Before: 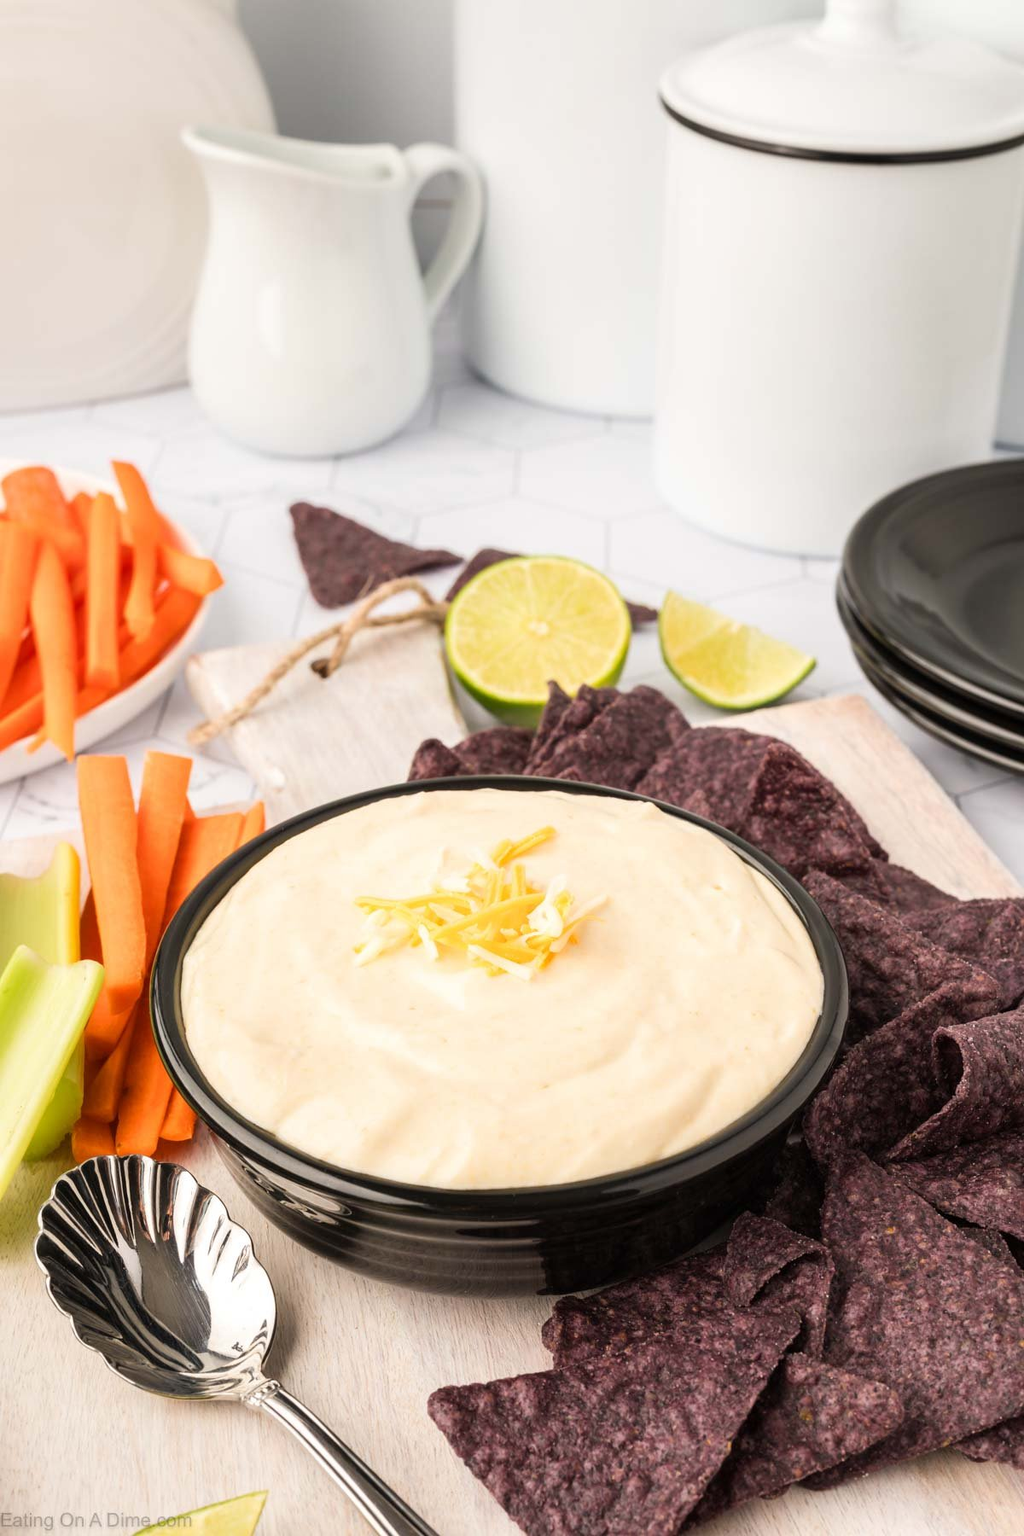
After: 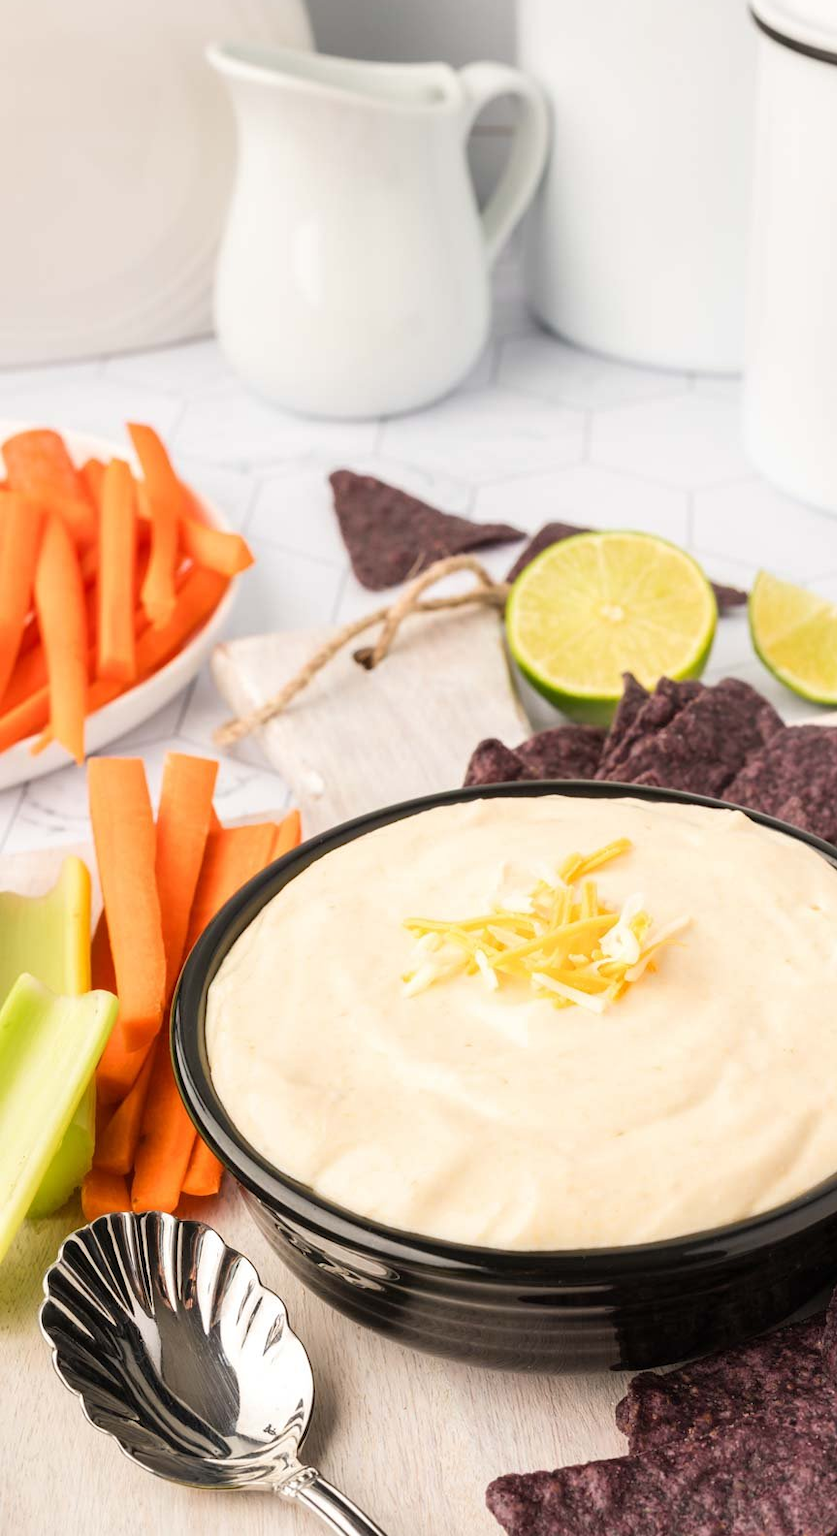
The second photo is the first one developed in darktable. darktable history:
crop: top 5.803%, right 27.864%, bottom 5.804%
